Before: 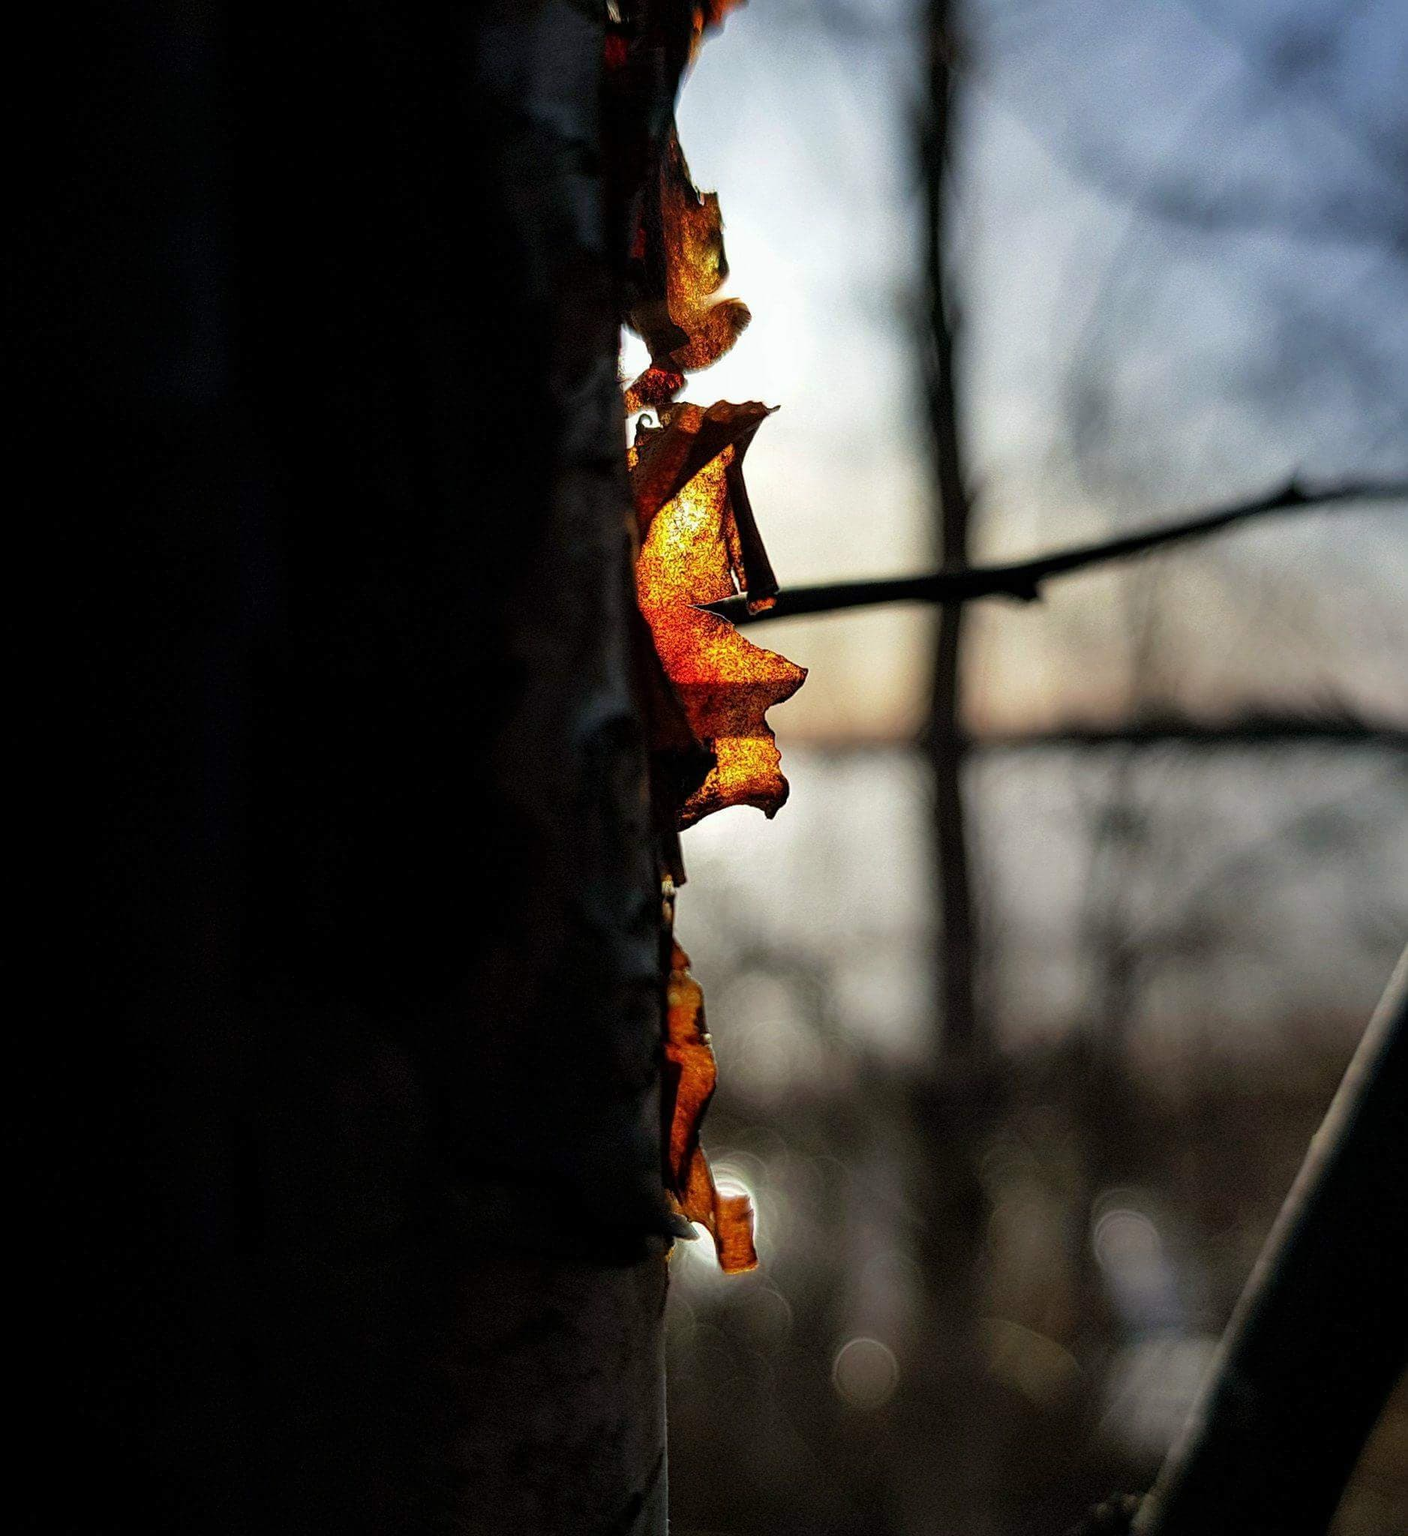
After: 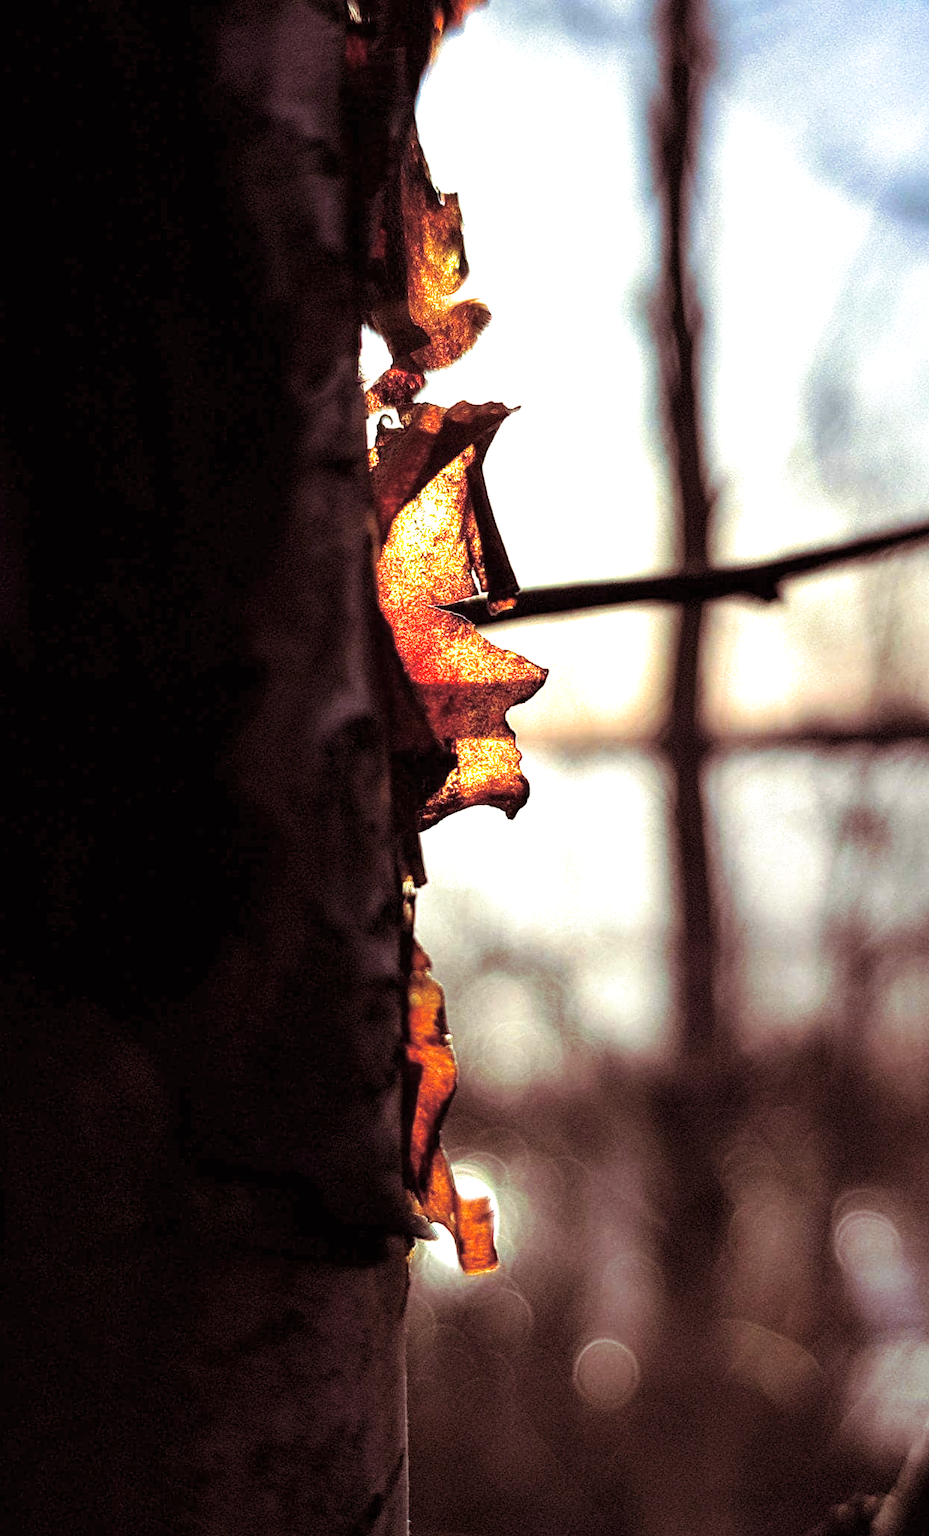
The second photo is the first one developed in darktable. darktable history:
crop and rotate: left 18.442%, right 15.508%
split-toning: on, module defaults
exposure: black level correction 0, exposure 1.173 EV, compensate exposure bias true, compensate highlight preservation false
